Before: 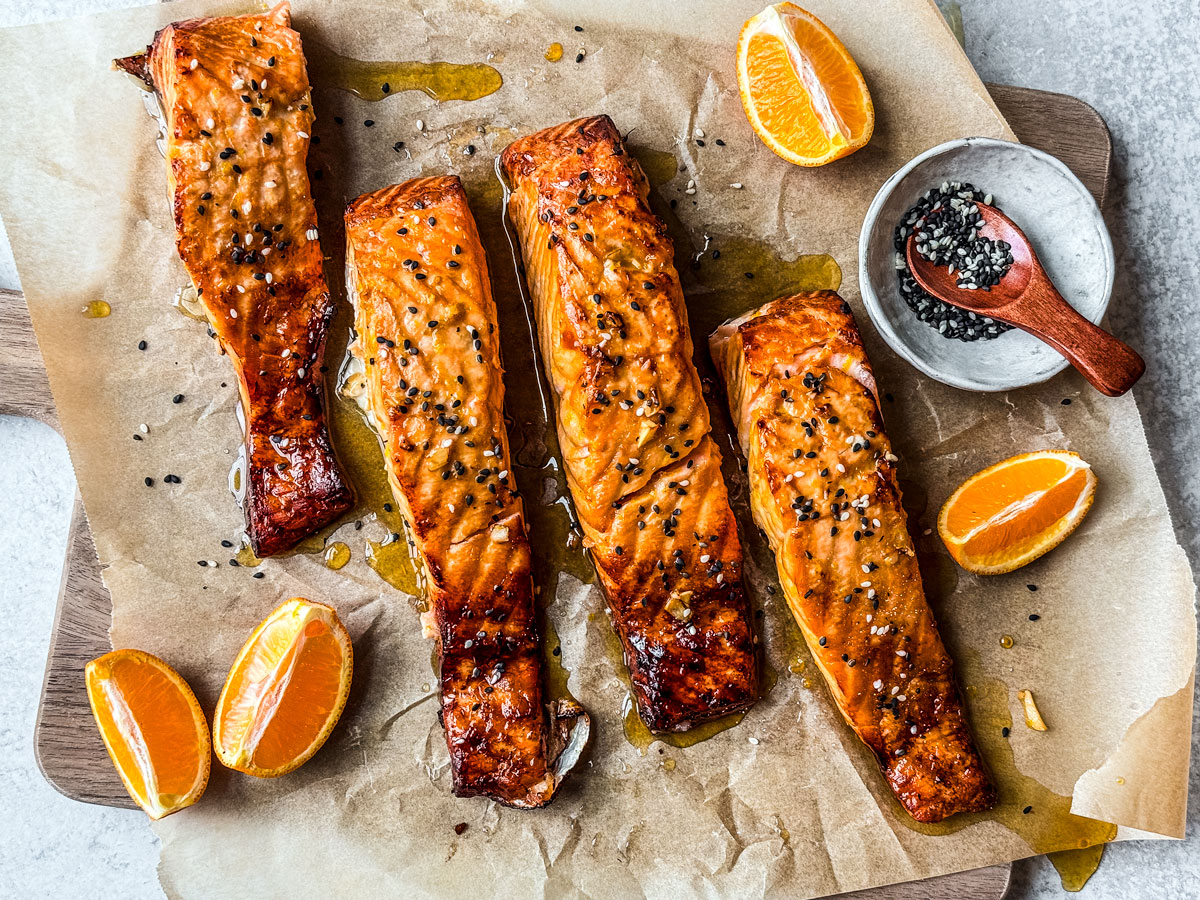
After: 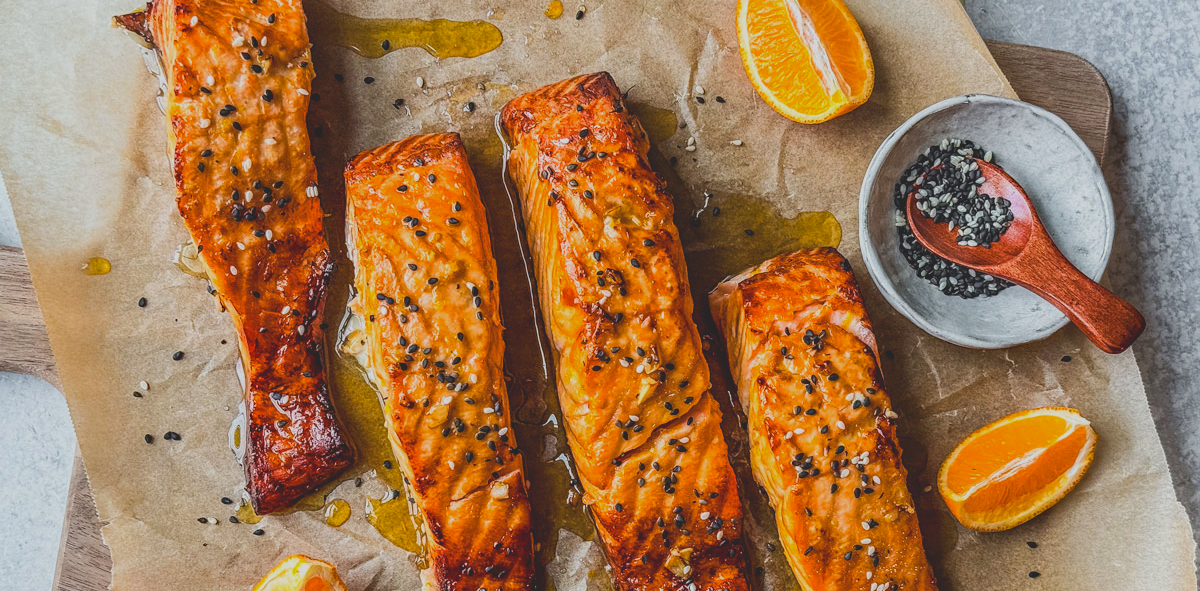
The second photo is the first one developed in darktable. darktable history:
crop and rotate: top 4.864%, bottom 29.377%
contrast brightness saturation: contrast -0.29
haze removal: compatibility mode true, adaptive false
